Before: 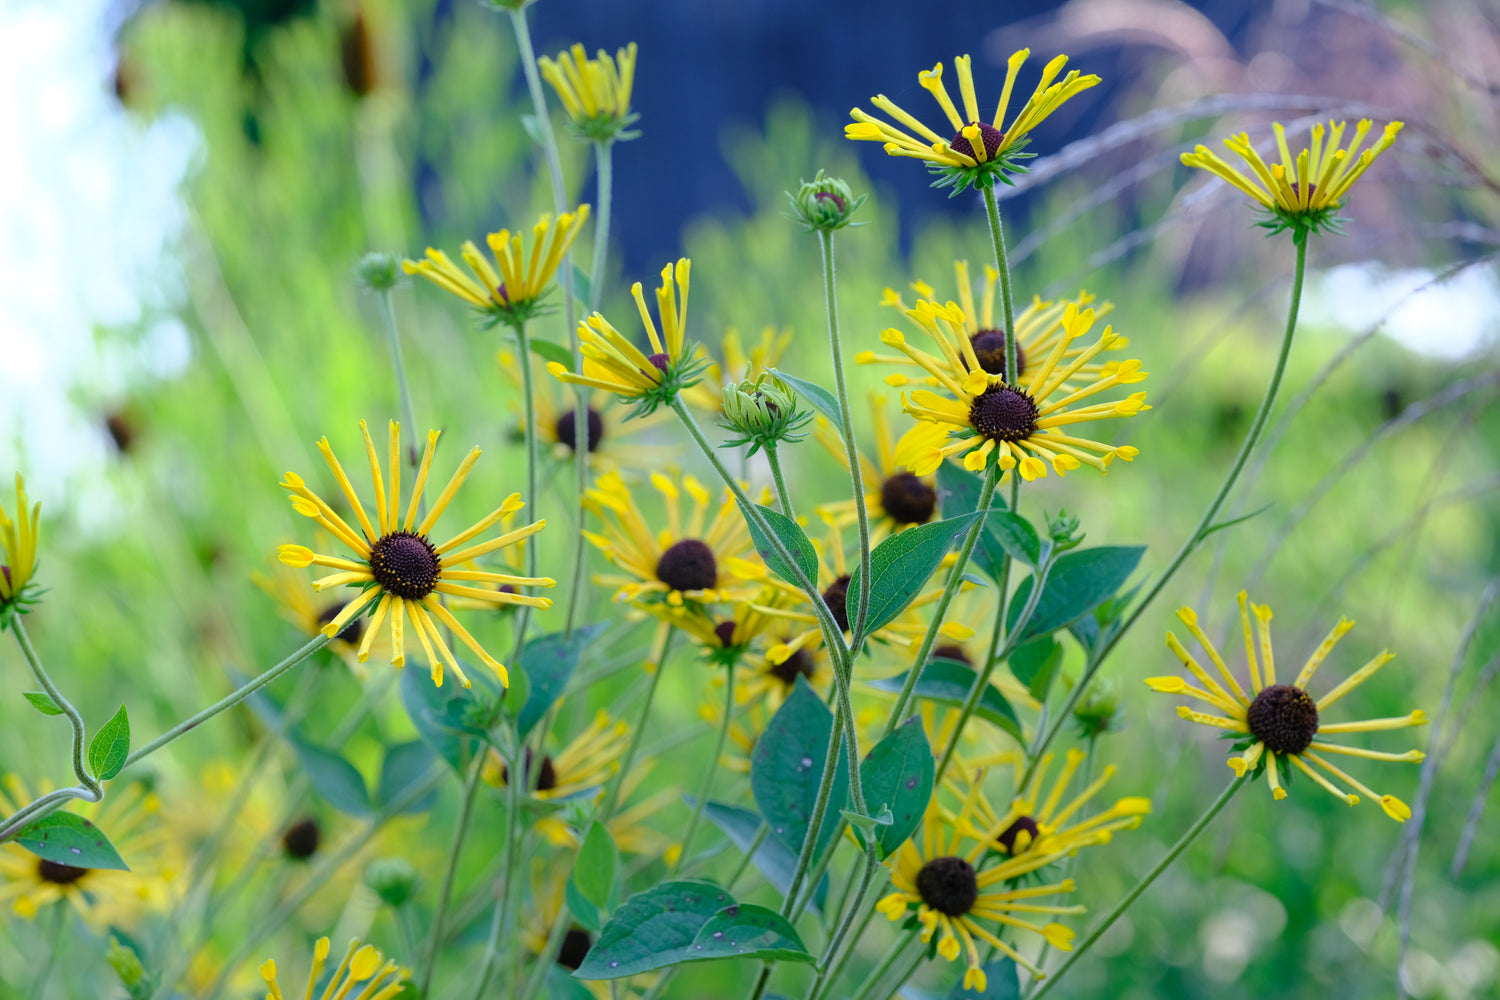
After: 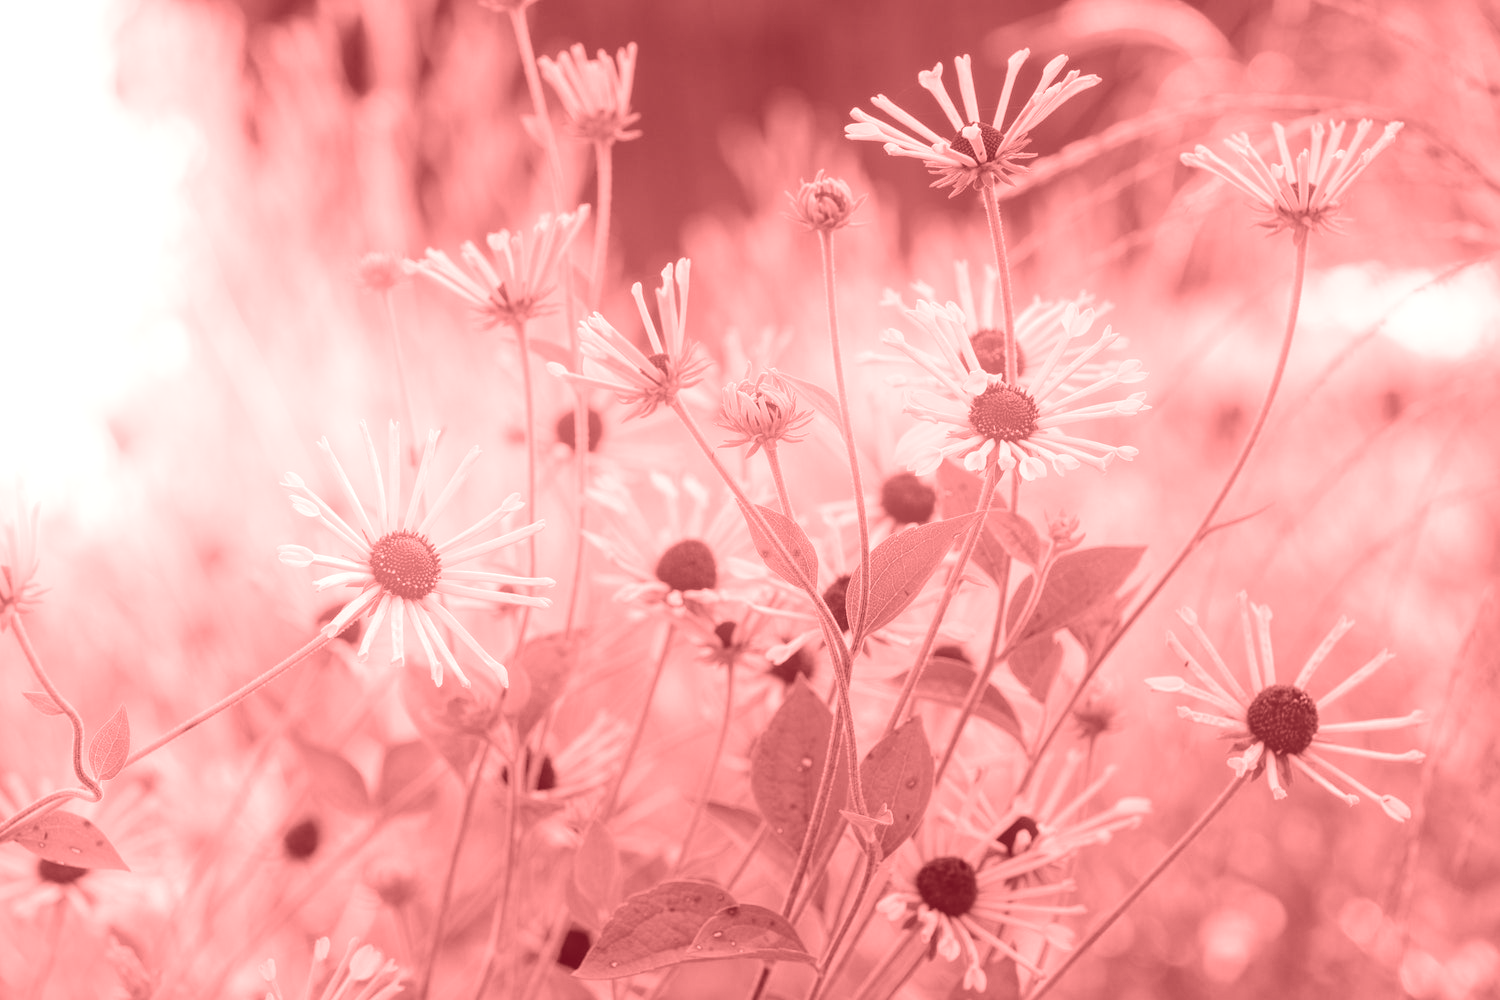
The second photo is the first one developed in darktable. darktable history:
local contrast: highlights 48%, shadows 0%, detail 100%
colorize: saturation 60%, source mix 100%
bloom: on, module defaults
